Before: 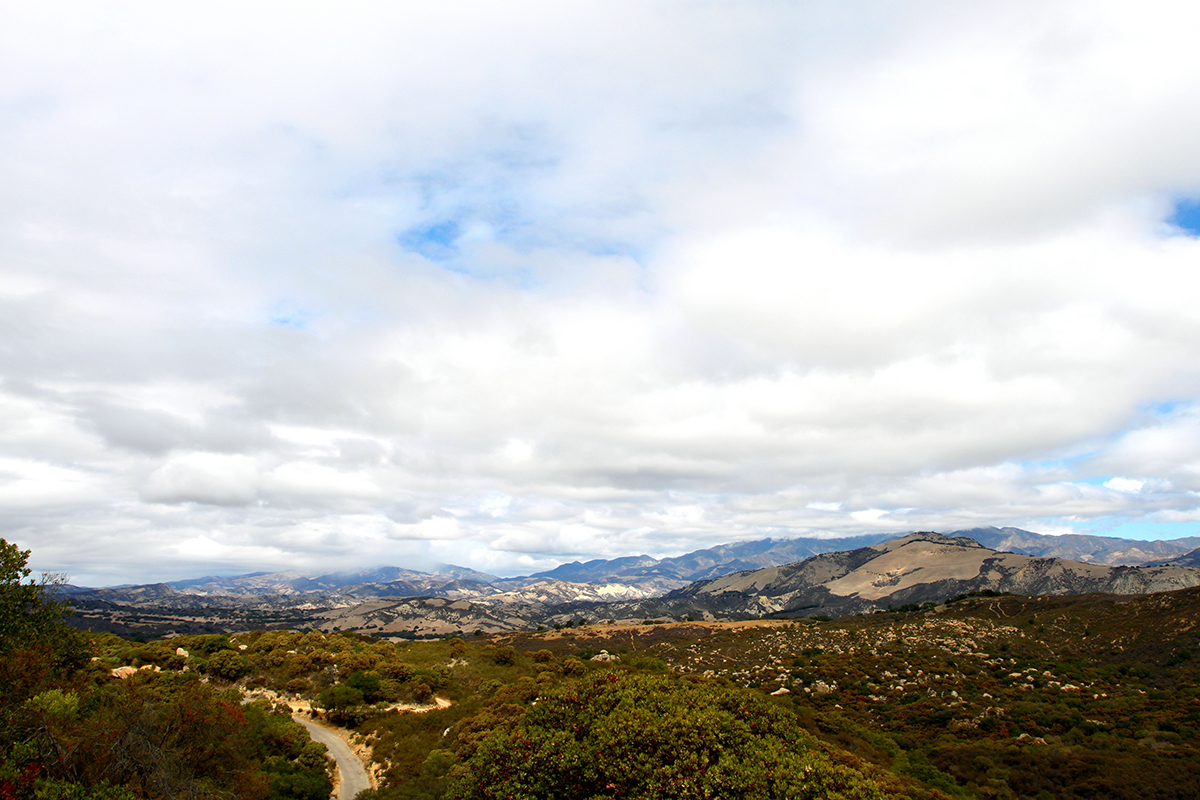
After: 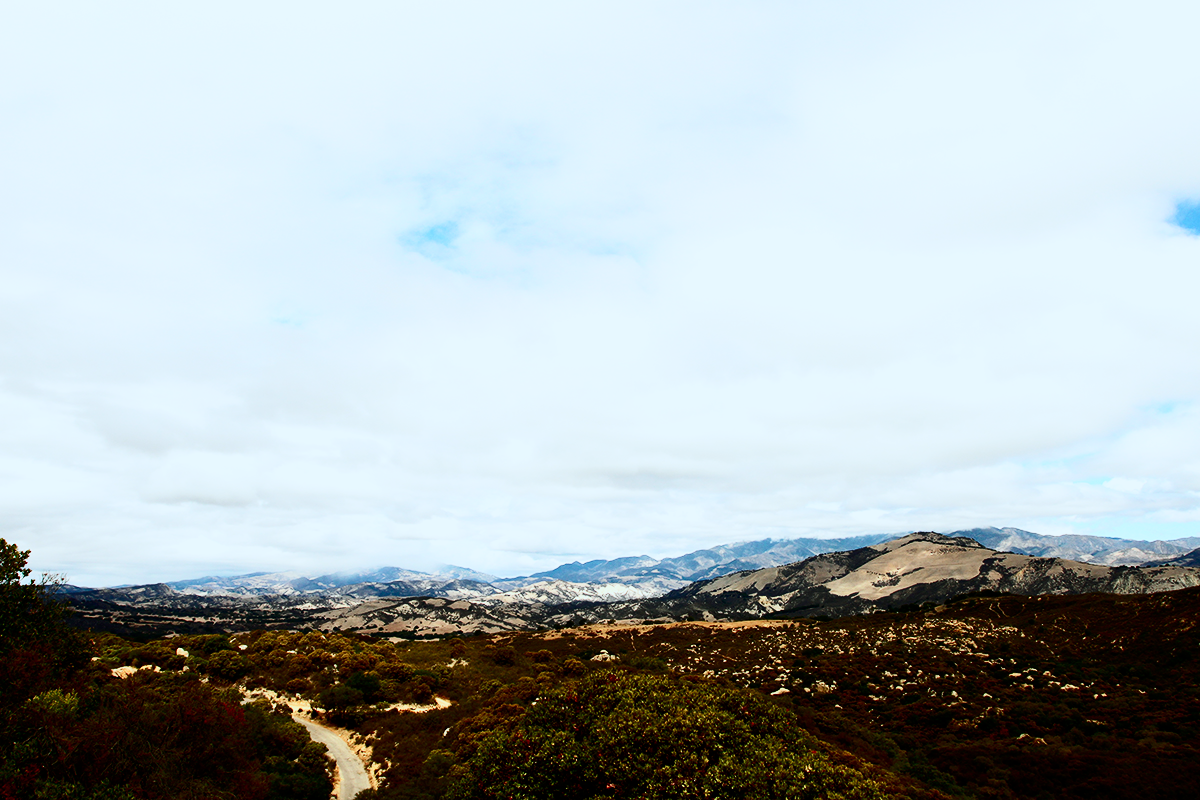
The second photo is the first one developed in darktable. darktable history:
sigmoid: contrast 1.7, skew 0.1, preserve hue 0%, red attenuation 0.1, red rotation 0.035, green attenuation 0.1, green rotation -0.017, blue attenuation 0.15, blue rotation -0.052, base primaries Rec2020
white balance: red 1.029, blue 0.92
color correction: highlights a* -4.18, highlights b* -10.81
contrast brightness saturation: contrast 0.28
